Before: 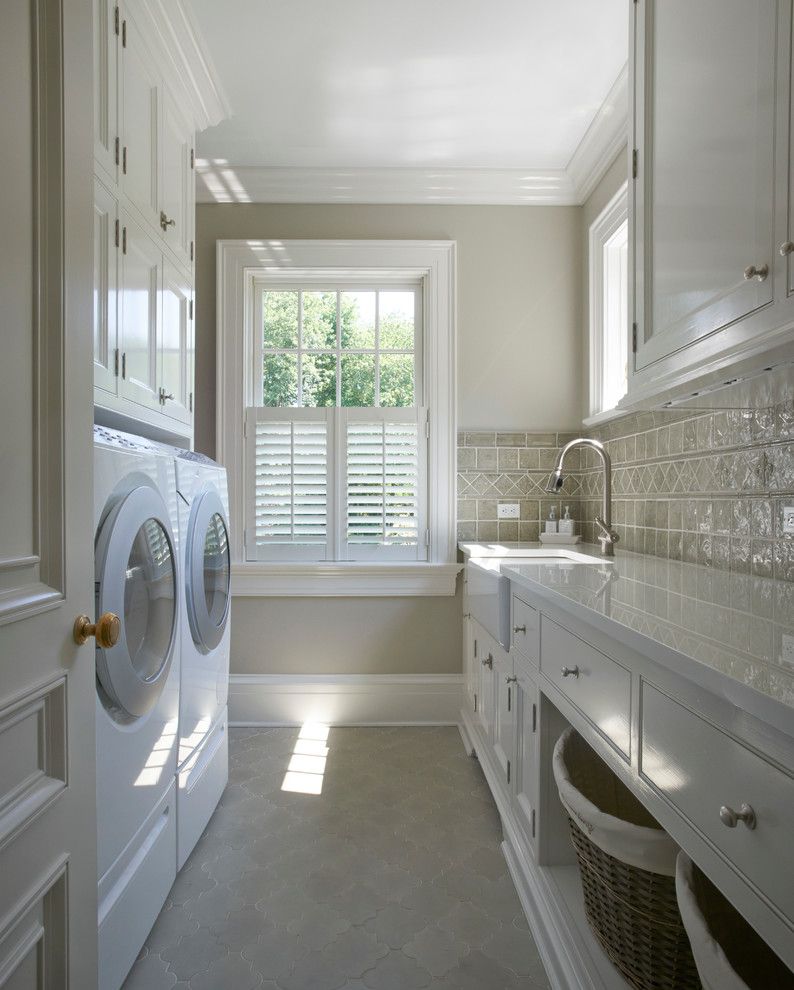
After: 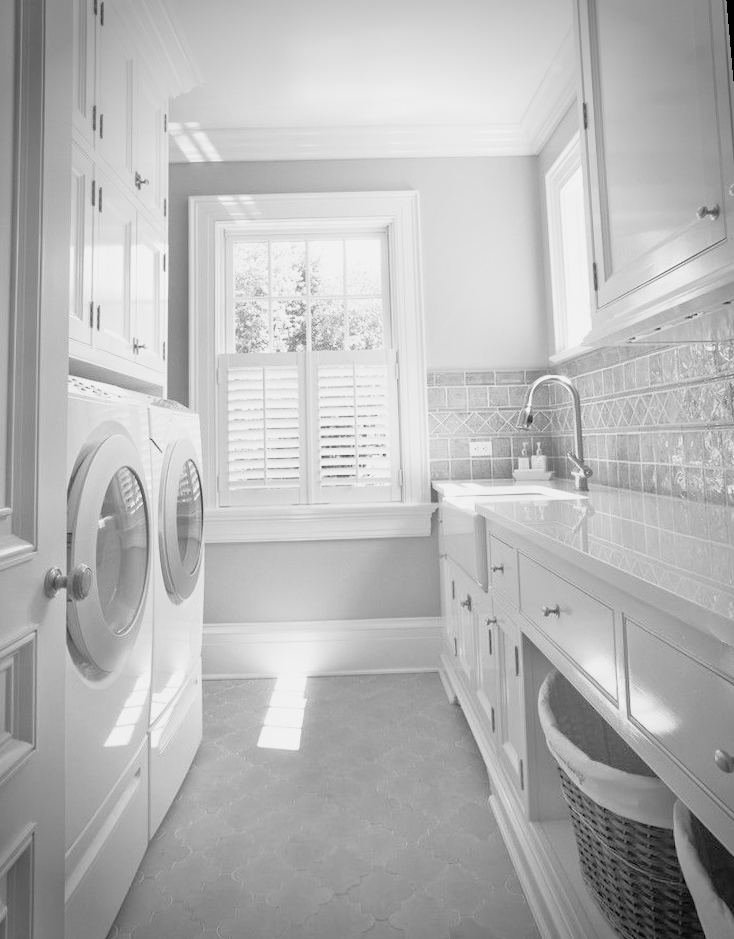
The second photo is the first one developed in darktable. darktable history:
vignetting: fall-off radius 31.48%, brightness -0.472
monochrome: a 32, b 64, size 2.3
rotate and perspective: rotation -1.68°, lens shift (vertical) -0.146, crop left 0.049, crop right 0.912, crop top 0.032, crop bottom 0.96
local contrast: mode bilateral grid, contrast 100, coarseness 100, detail 91%, midtone range 0.2
sigmoid: contrast 1.22, skew 0.65
exposure: black level correction 0, exposure 1 EV, compensate exposure bias true, compensate highlight preservation false
tone equalizer: -7 EV 0.15 EV, -6 EV 0.6 EV, -5 EV 1.15 EV, -4 EV 1.33 EV, -3 EV 1.15 EV, -2 EV 0.6 EV, -1 EV 0.15 EV, mask exposure compensation -0.5 EV
